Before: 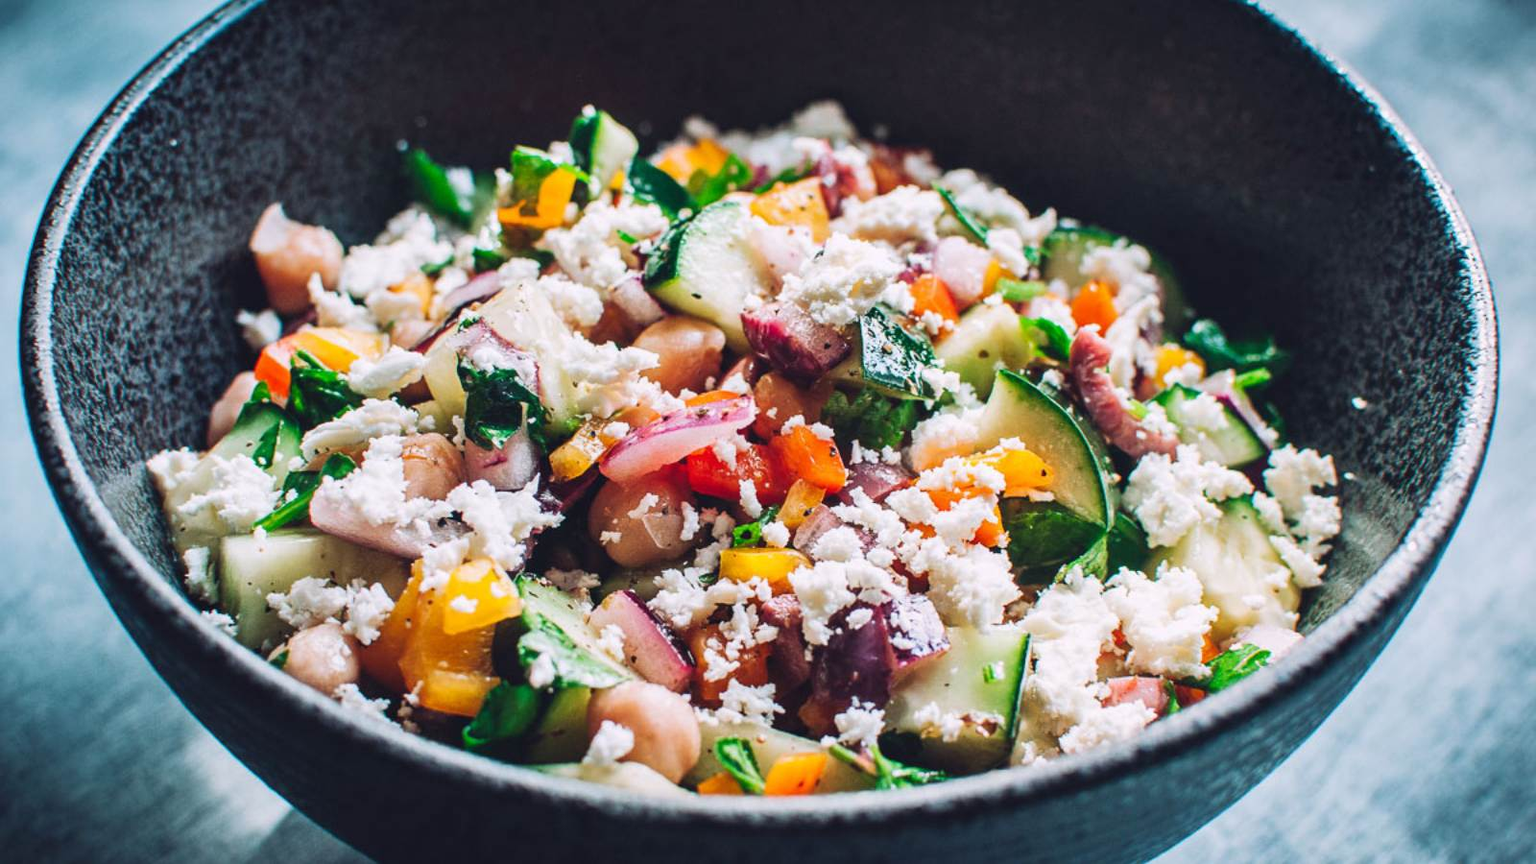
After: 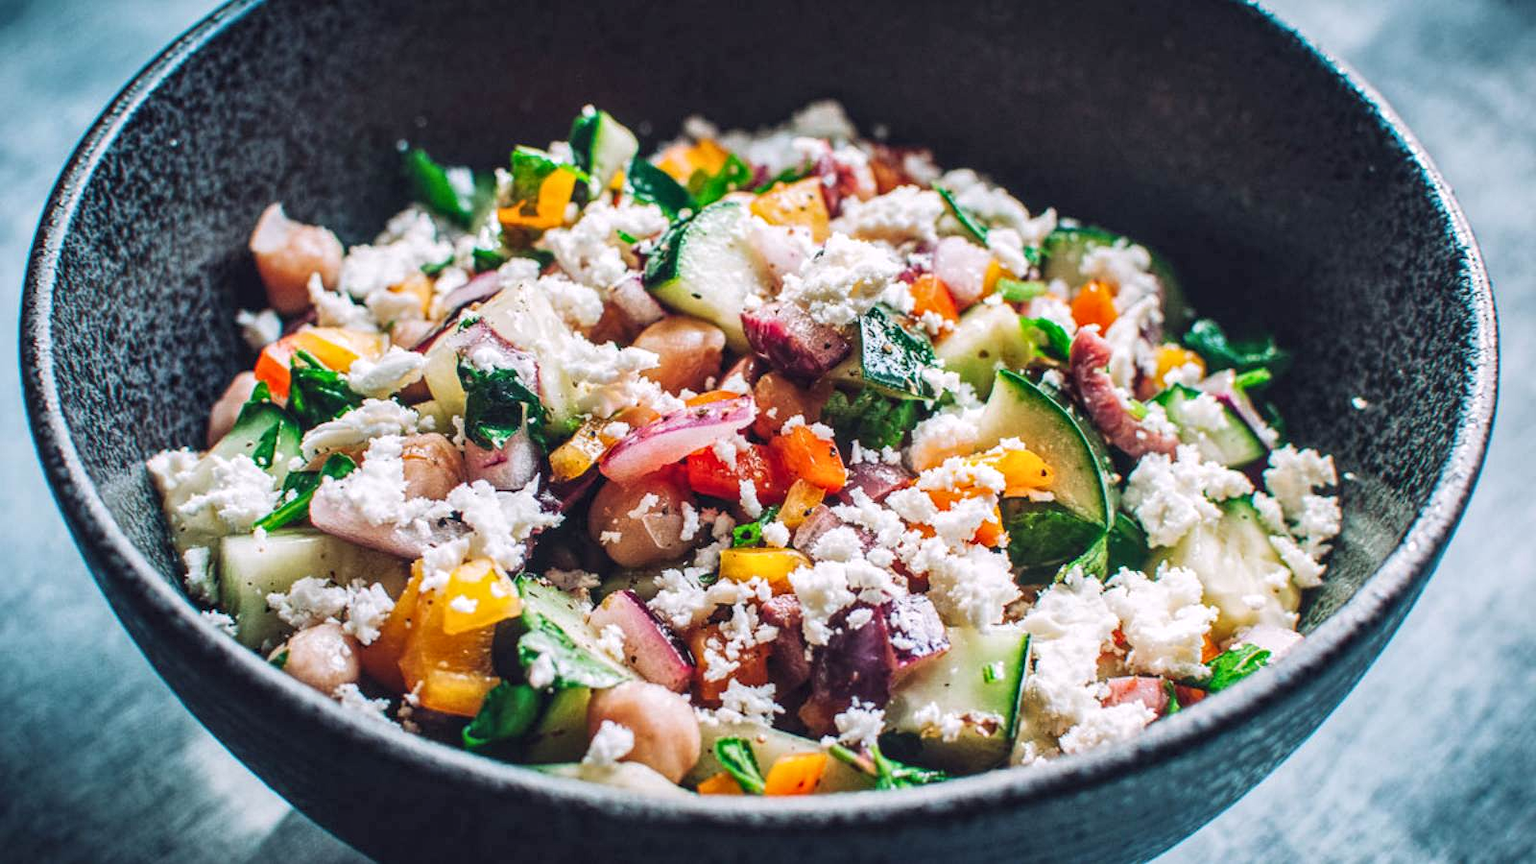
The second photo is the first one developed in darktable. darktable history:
exposure: compensate highlight preservation false
local contrast: highlights 91%, shadows 85%, detail 160%, midtone range 0.2
